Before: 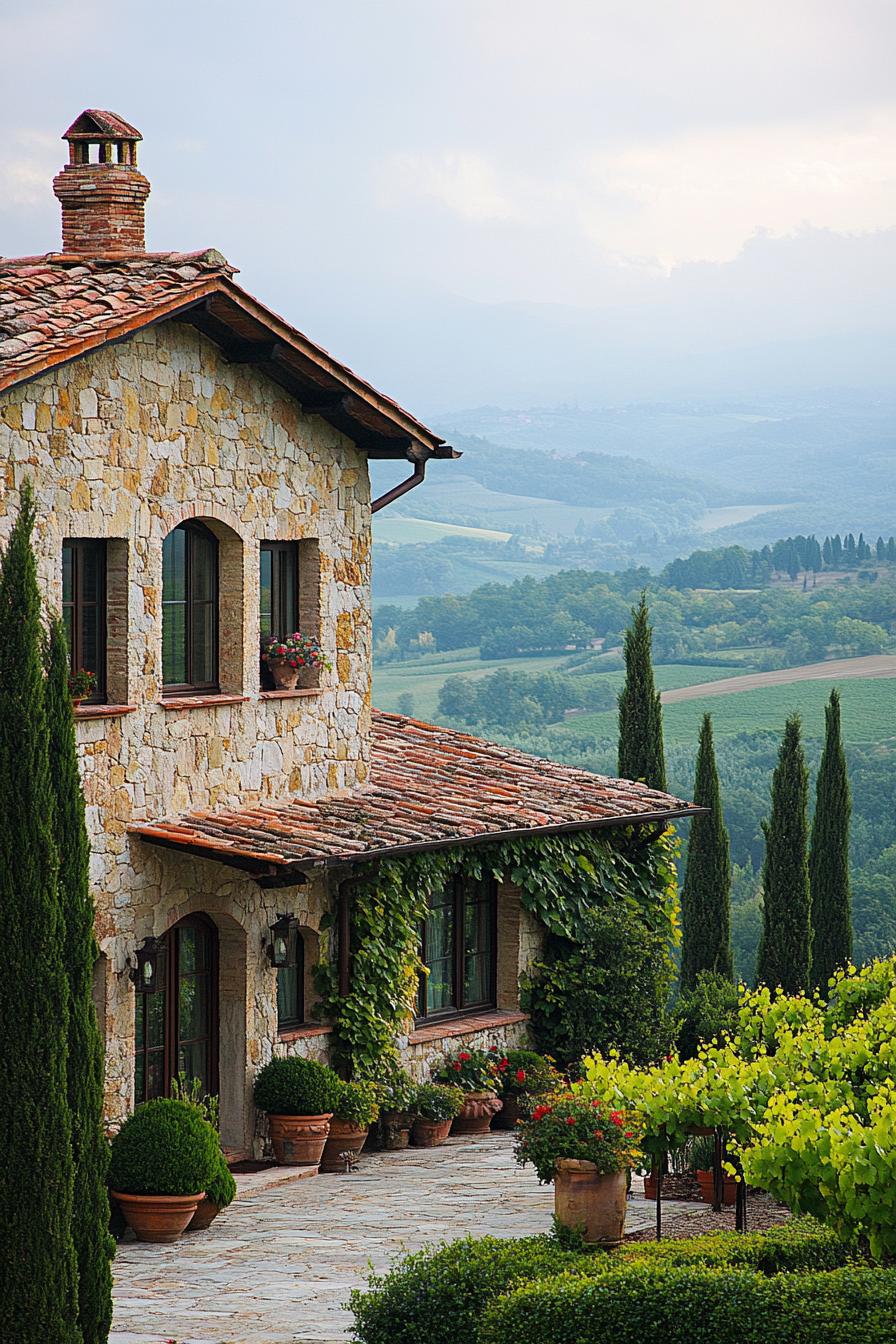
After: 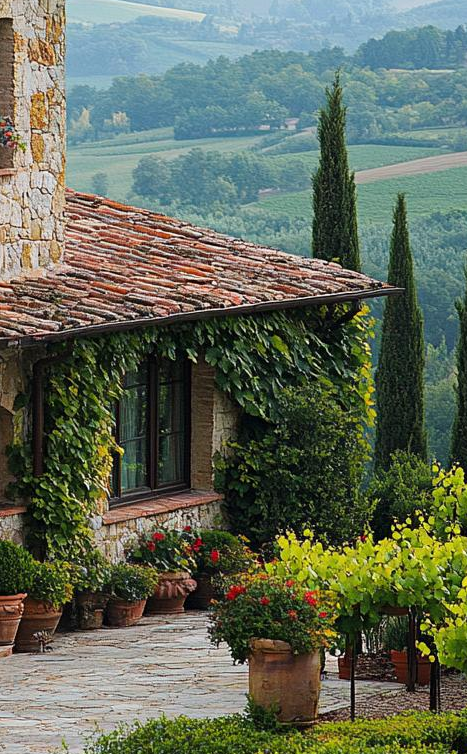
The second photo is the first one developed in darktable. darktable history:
crop: left 34.177%, top 38.708%, right 13.695%, bottom 5.187%
